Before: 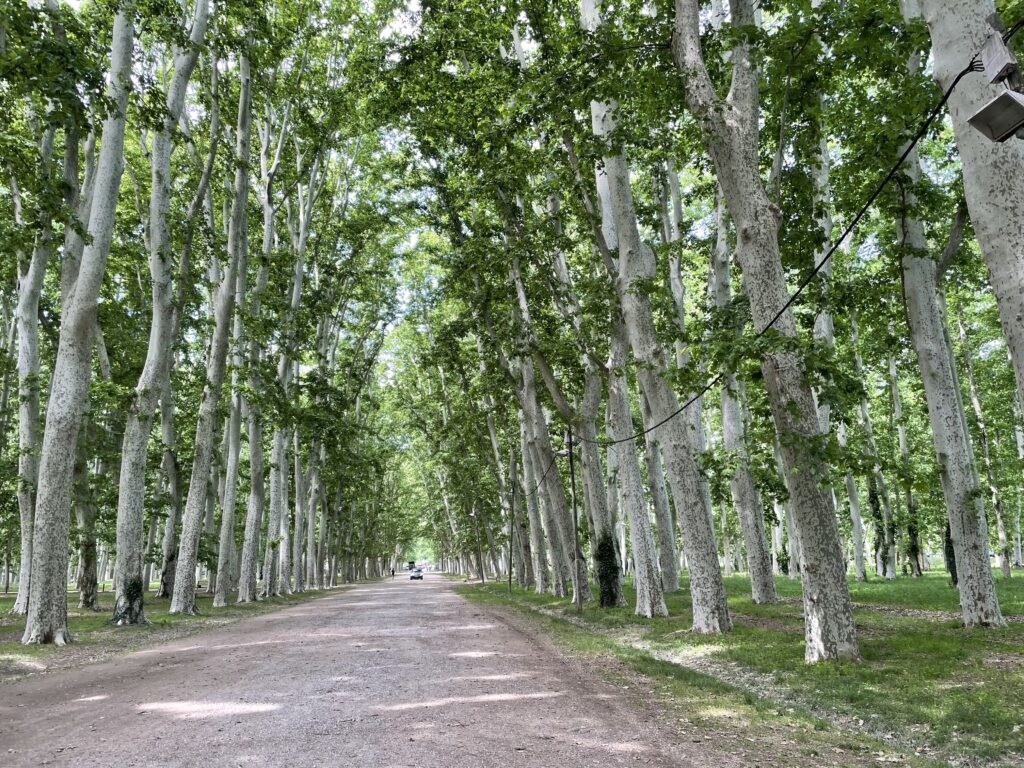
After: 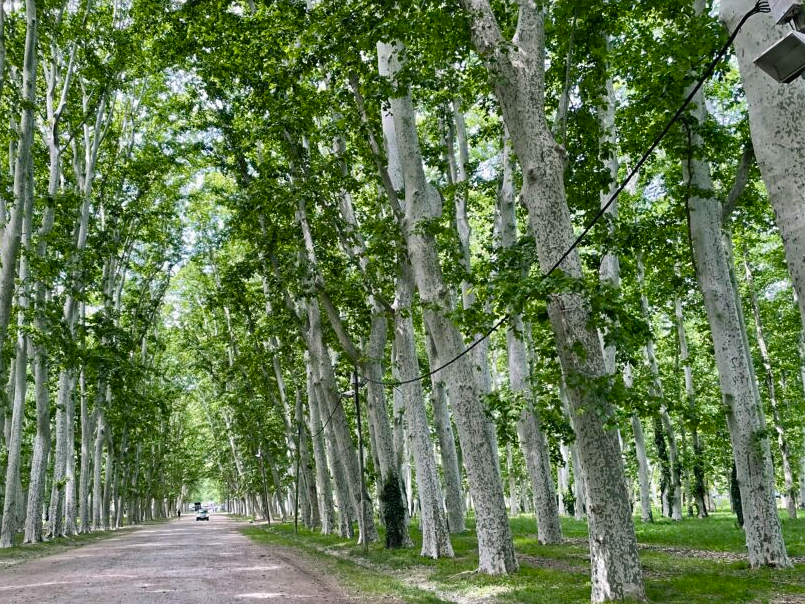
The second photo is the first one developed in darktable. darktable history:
color balance rgb: shadows lift › luminance -8.044%, shadows lift › chroma 2.371%, shadows lift › hue 164.48°, global offset › luminance 0.216%, linear chroma grading › shadows 31.527%, linear chroma grading › global chroma -1.926%, linear chroma grading › mid-tones 4.428%, perceptual saturation grading › global saturation 19.701%, perceptual brilliance grading › global brilliance -1.108%, perceptual brilliance grading › highlights -1.394%, perceptual brilliance grading › mid-tones -0.735%, perceptual brilliance grading › shadows -1.214%
sharpen: amount 0.211
crop and rotate: left 20.914%, top 7.752%, right 0.389%, bottom 13.546%
tone equalizer: smoothing diameter 2.21%, edges refinement/feathering 16.57, mask exposure compensation -1.57 EV, filter diffusion 5
